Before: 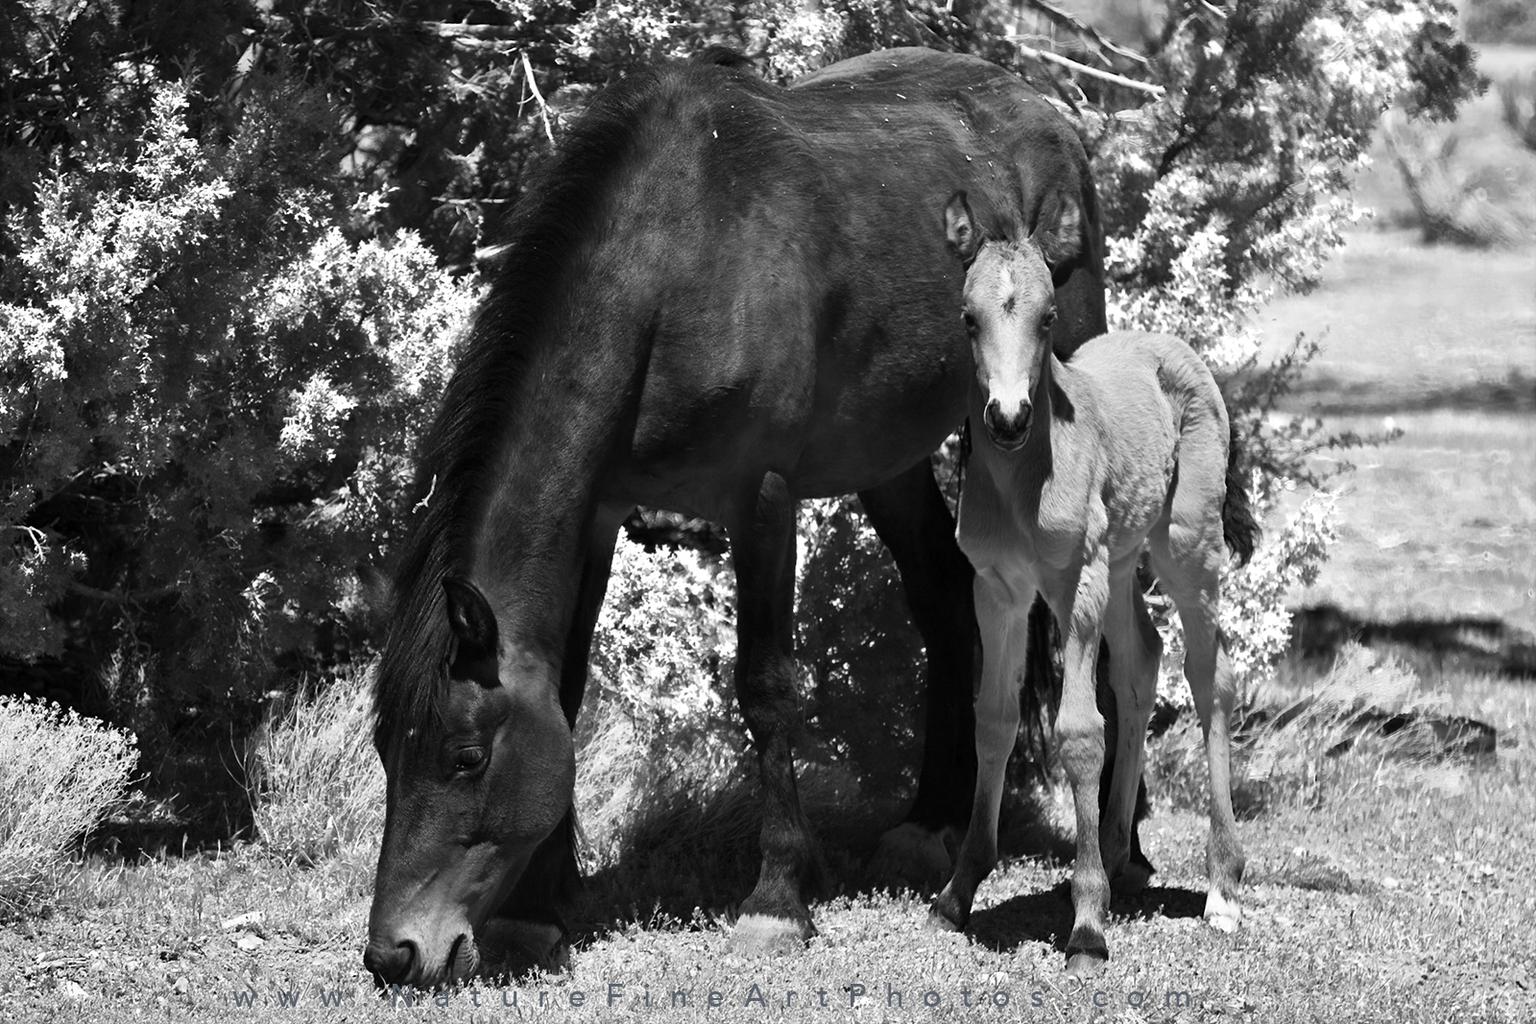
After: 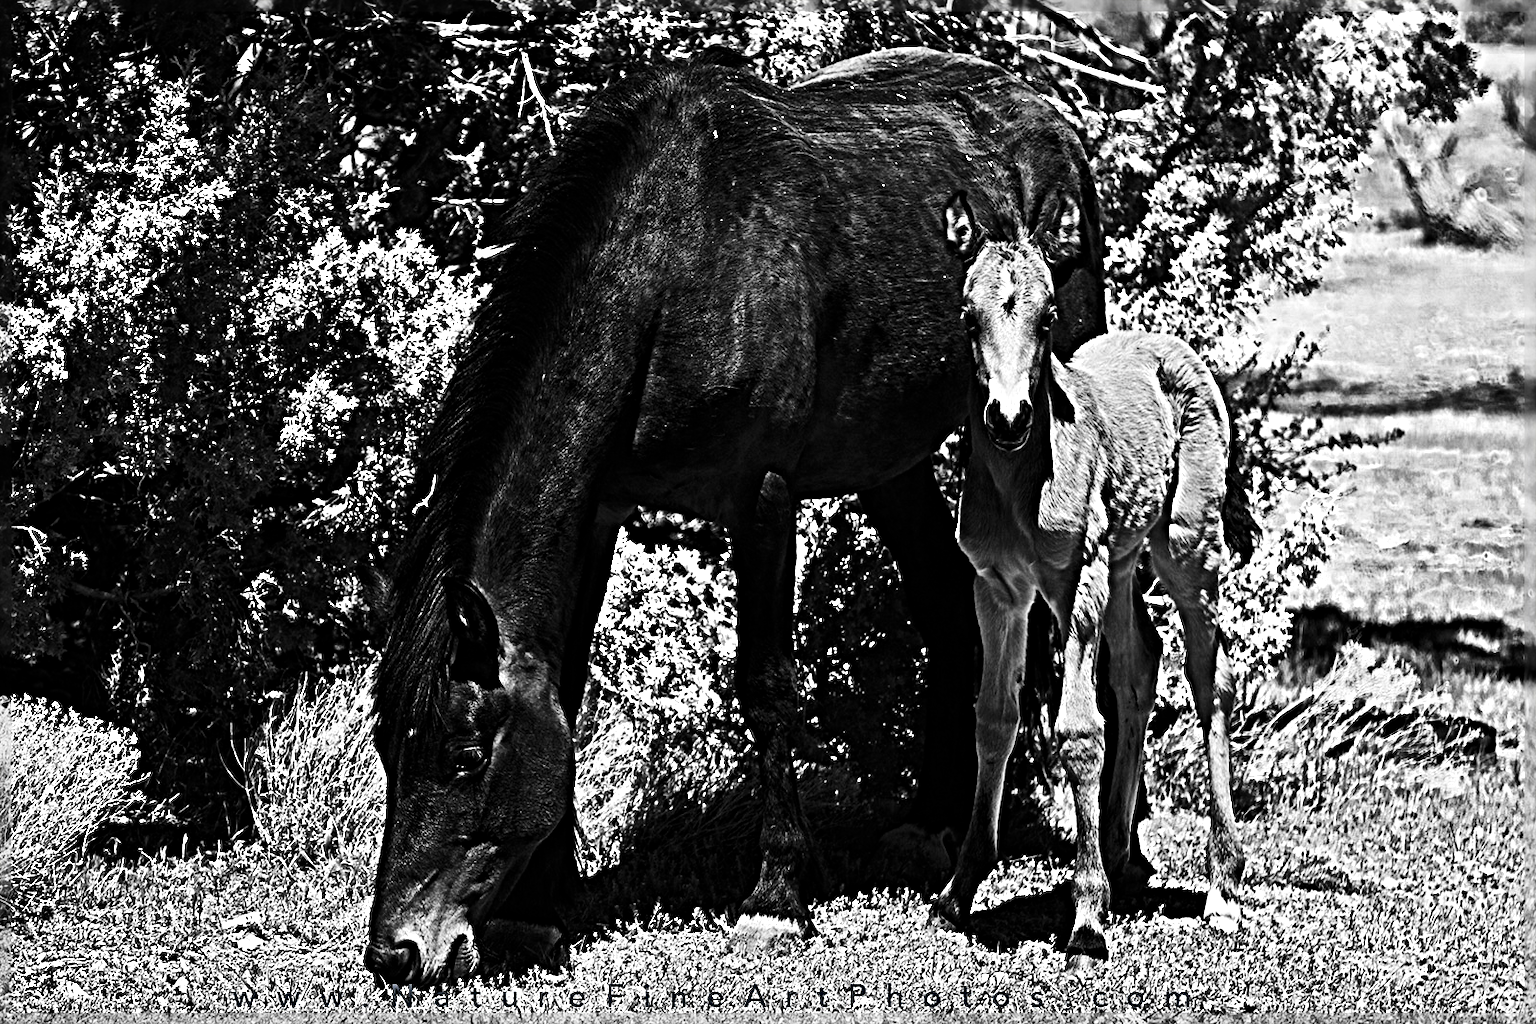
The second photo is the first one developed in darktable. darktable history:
contrast brightness saturation: contrast 0.22, brightness -0.19, saturation 0.24
sharpen: radius 6.3, amount 1.8, threshold 0
